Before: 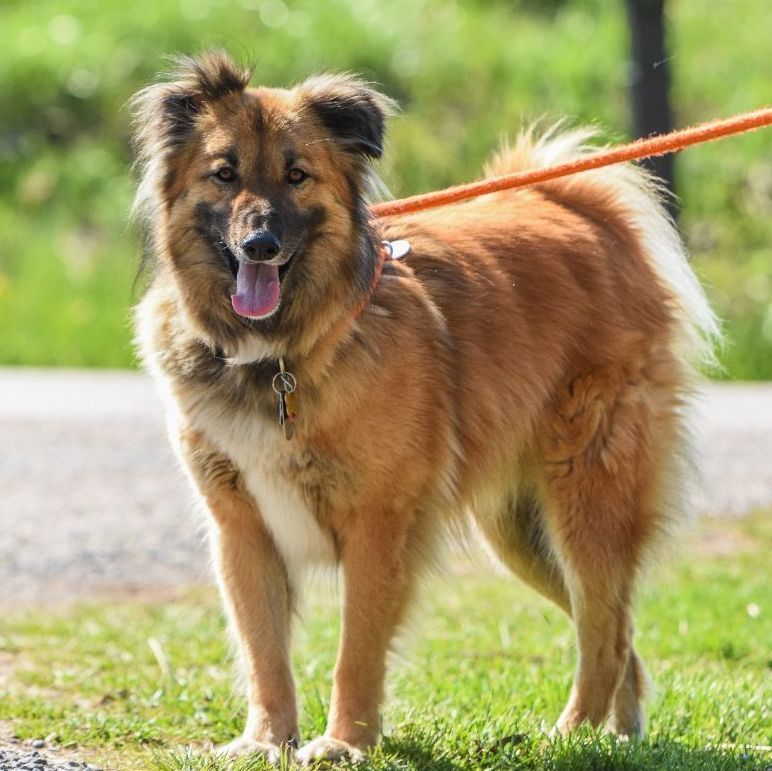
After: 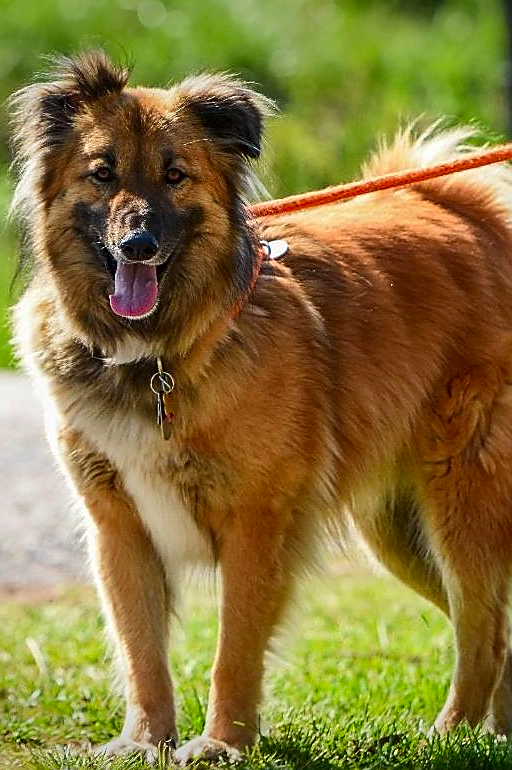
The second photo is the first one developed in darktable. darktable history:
crop and rotate: left 15.905%, right 17.676%
exposure: black level correction 0.002, compensate highlight preservation false
color correction: highlights b* 0.048, saturation 1.14
tone equalizer: mask exposure compensation -0.492 EV
vignetting: fall-off start 100.98%, brightness -0.389, saturation 0.011, width/height ratio 1.325, dithering 8-bit output
contrast brightness saturation: contrast 0.069, brightness -0.134, saturation 0.064
sharpen: radius 1.374, amount 1.243, threshold 0.707
